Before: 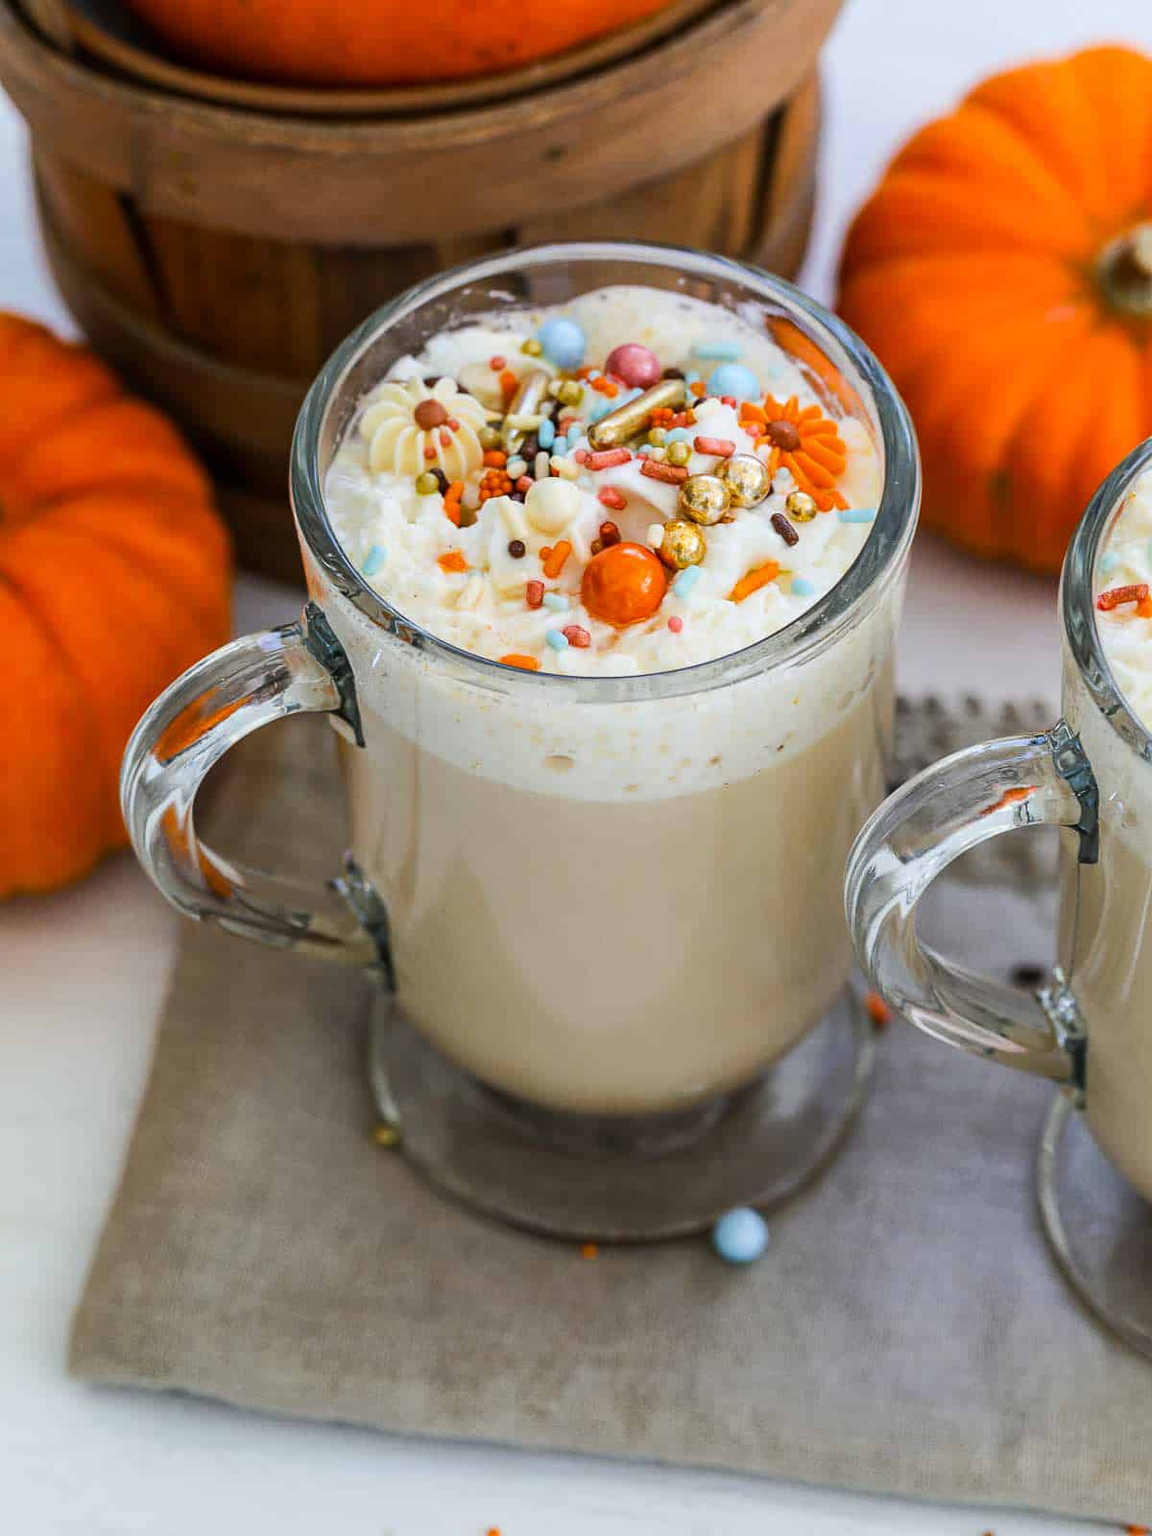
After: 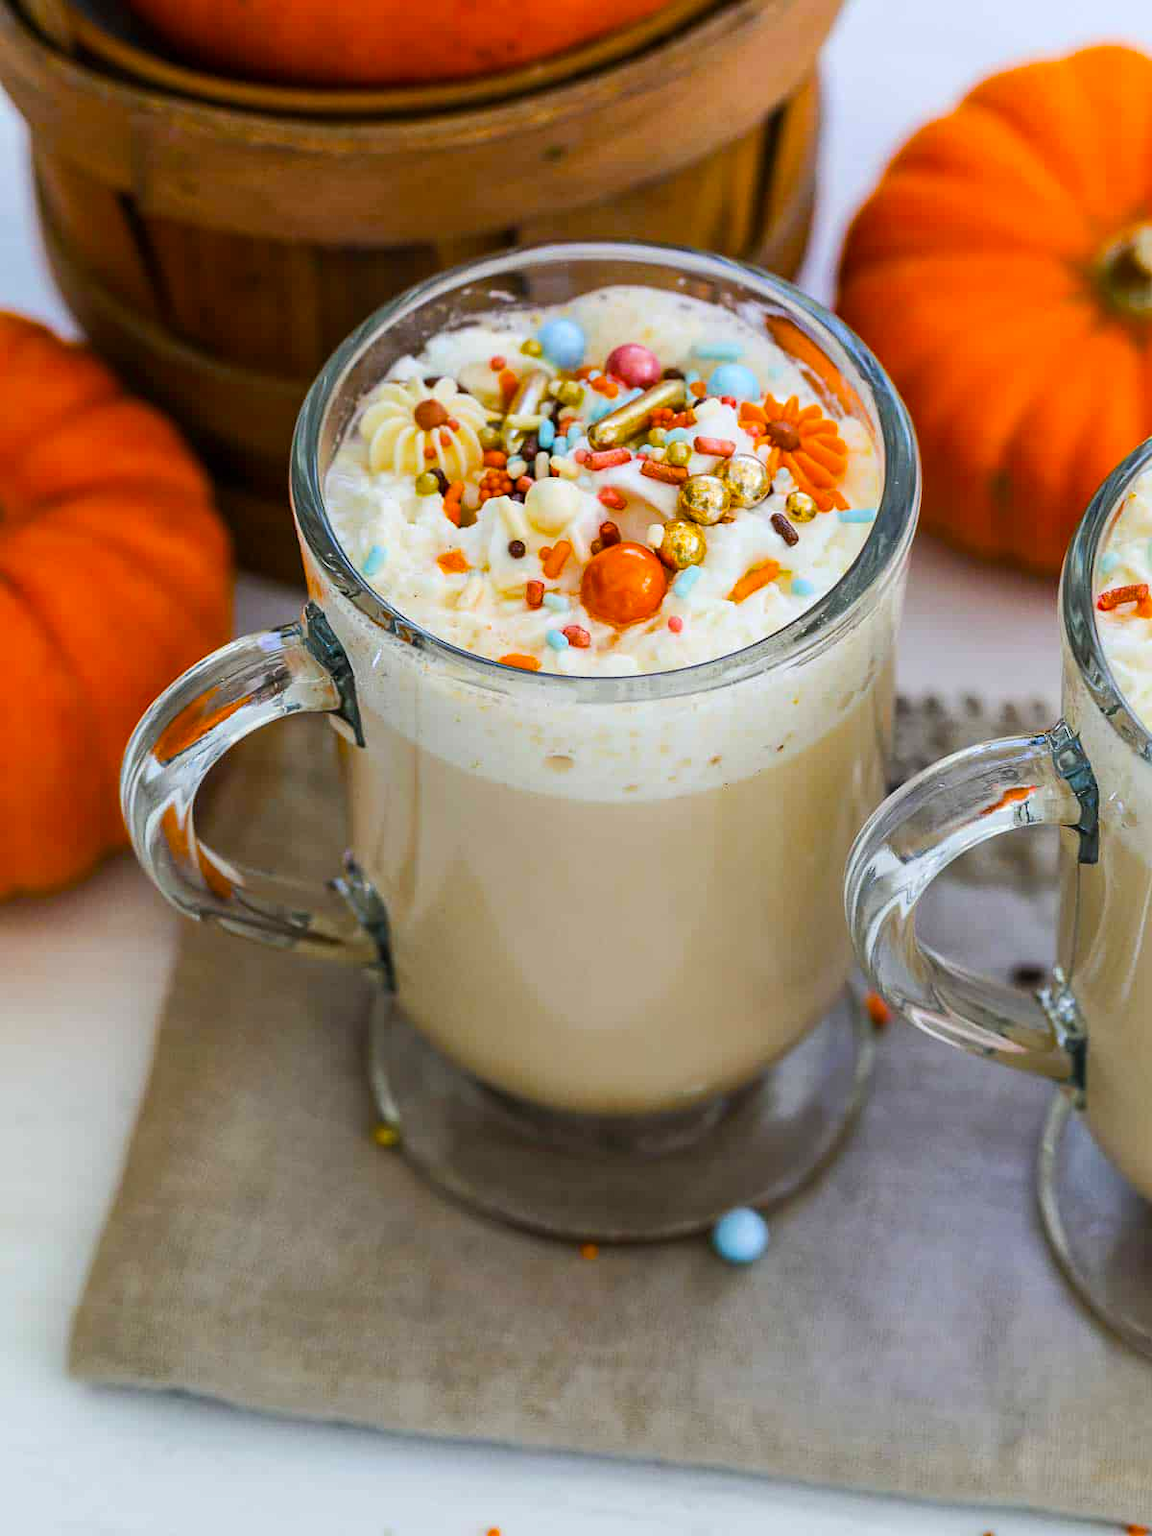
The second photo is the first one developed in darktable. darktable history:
color balance rgb: power › hue 74.97°, linear chroma grading › global chroma 7.122%, perceptual saturation grading › global saturation 25.699%
